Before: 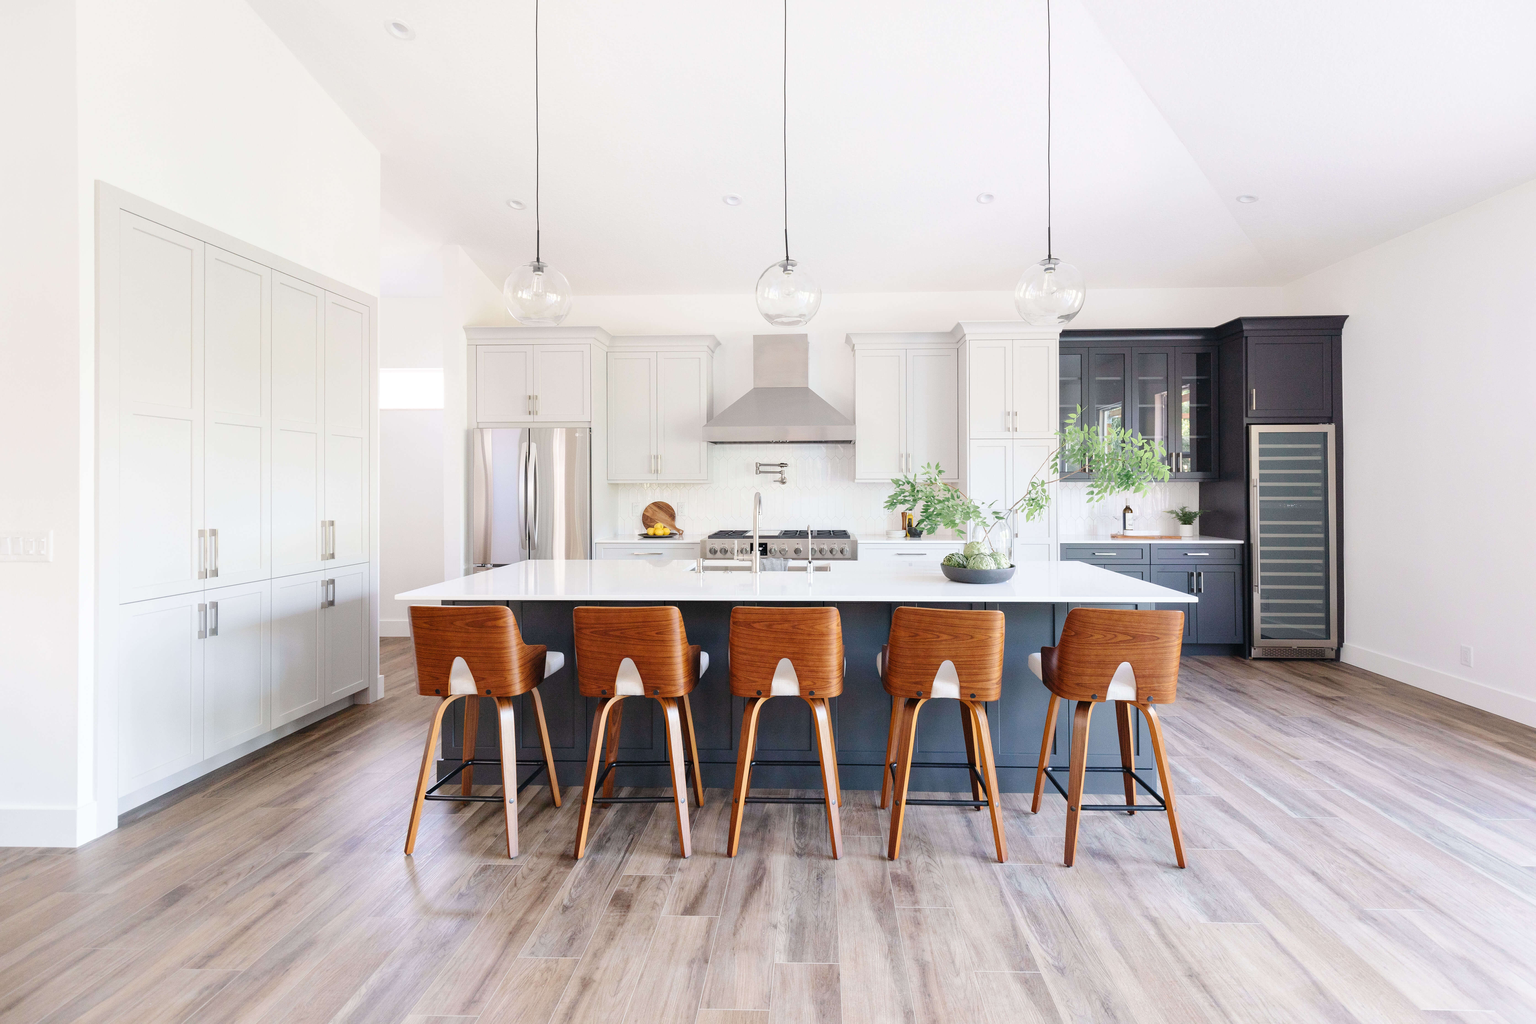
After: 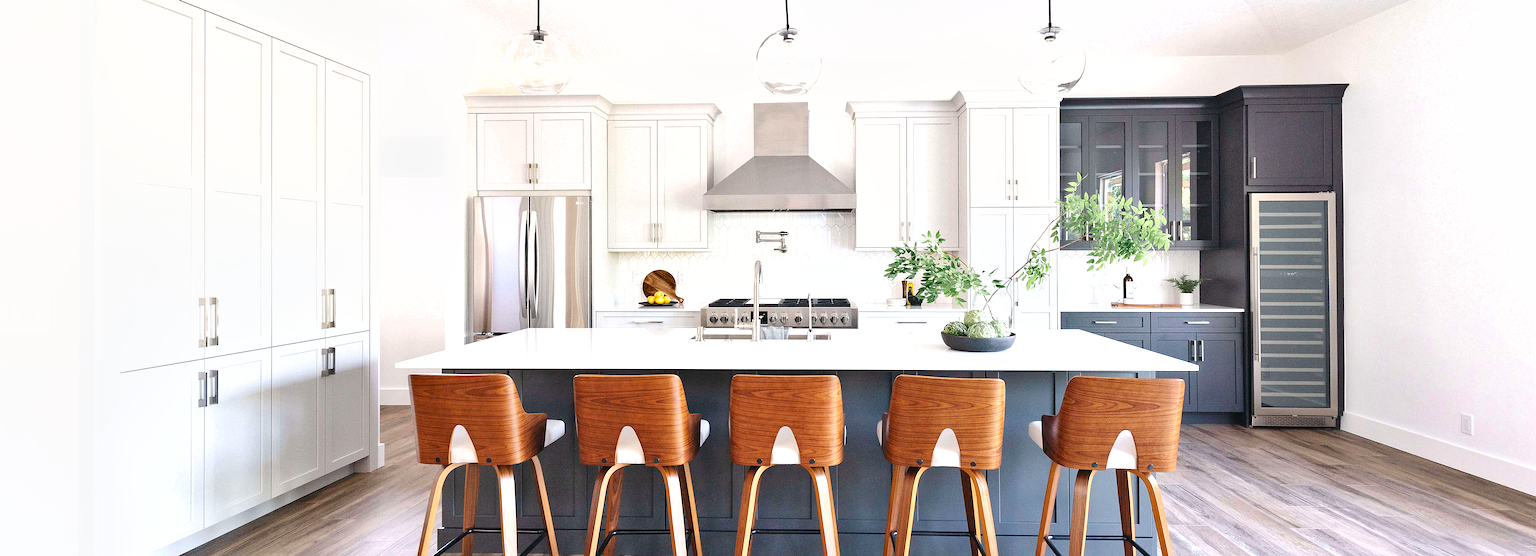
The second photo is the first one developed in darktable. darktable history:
exposure: black level correction 0, exposure 0.499 EV, compensate highlight preservation false
shadows and highlights: low approximation 0.01, soften with gaussian
crop and rotate: top 22.658%, bottom 22.984%
sharpen: on, module defaults
